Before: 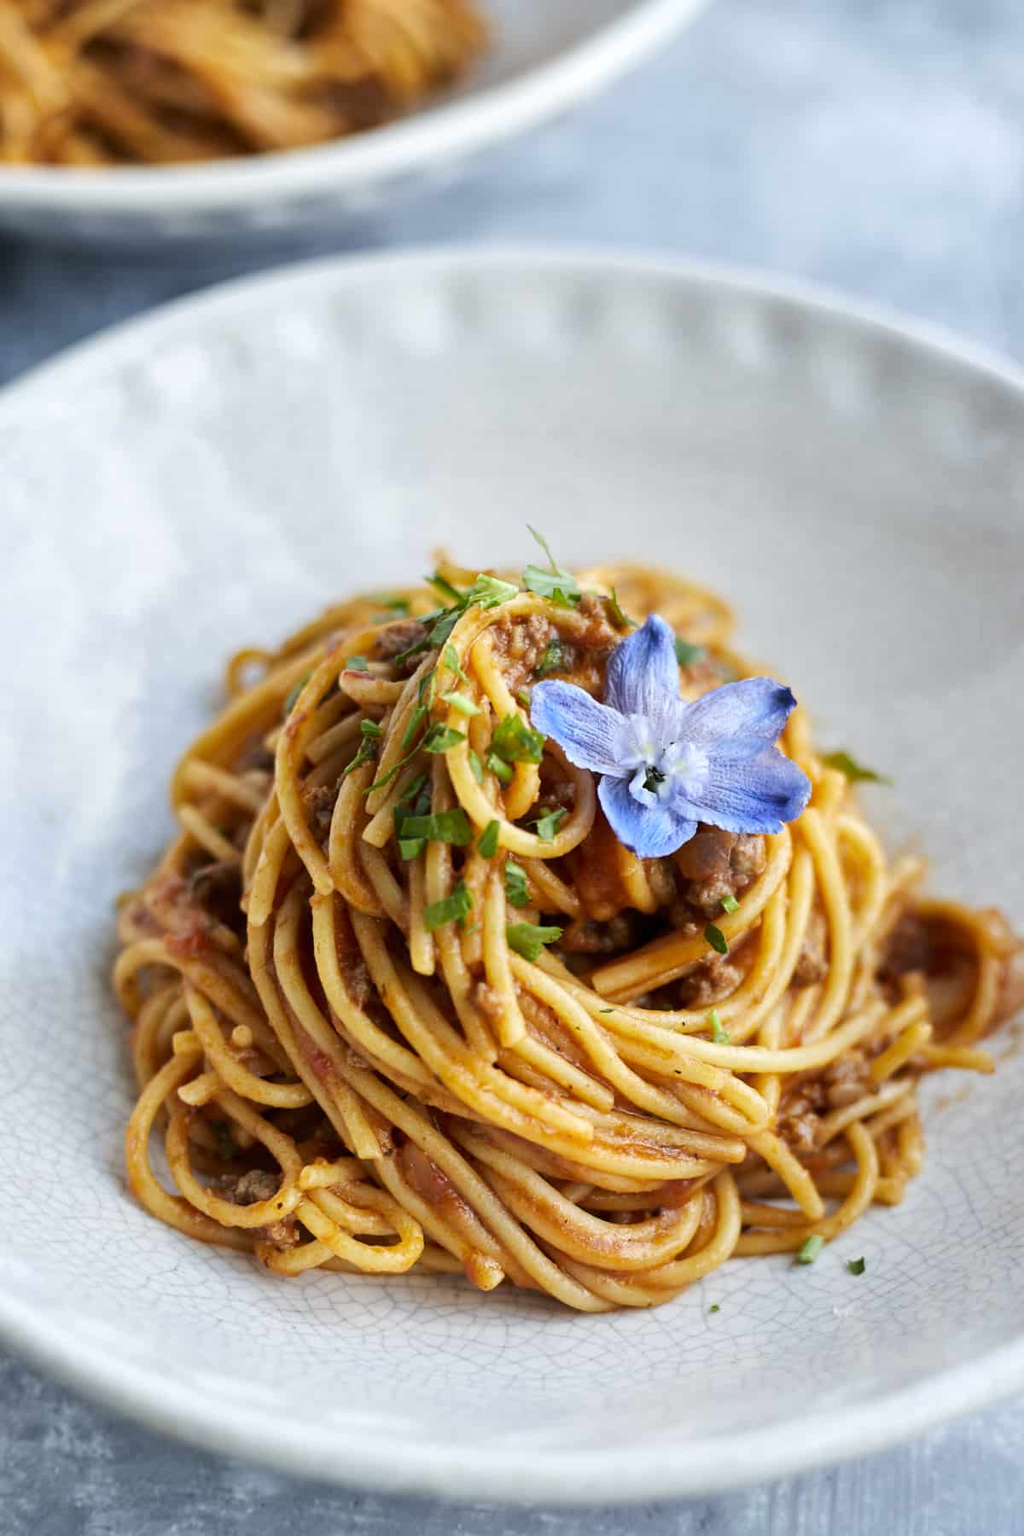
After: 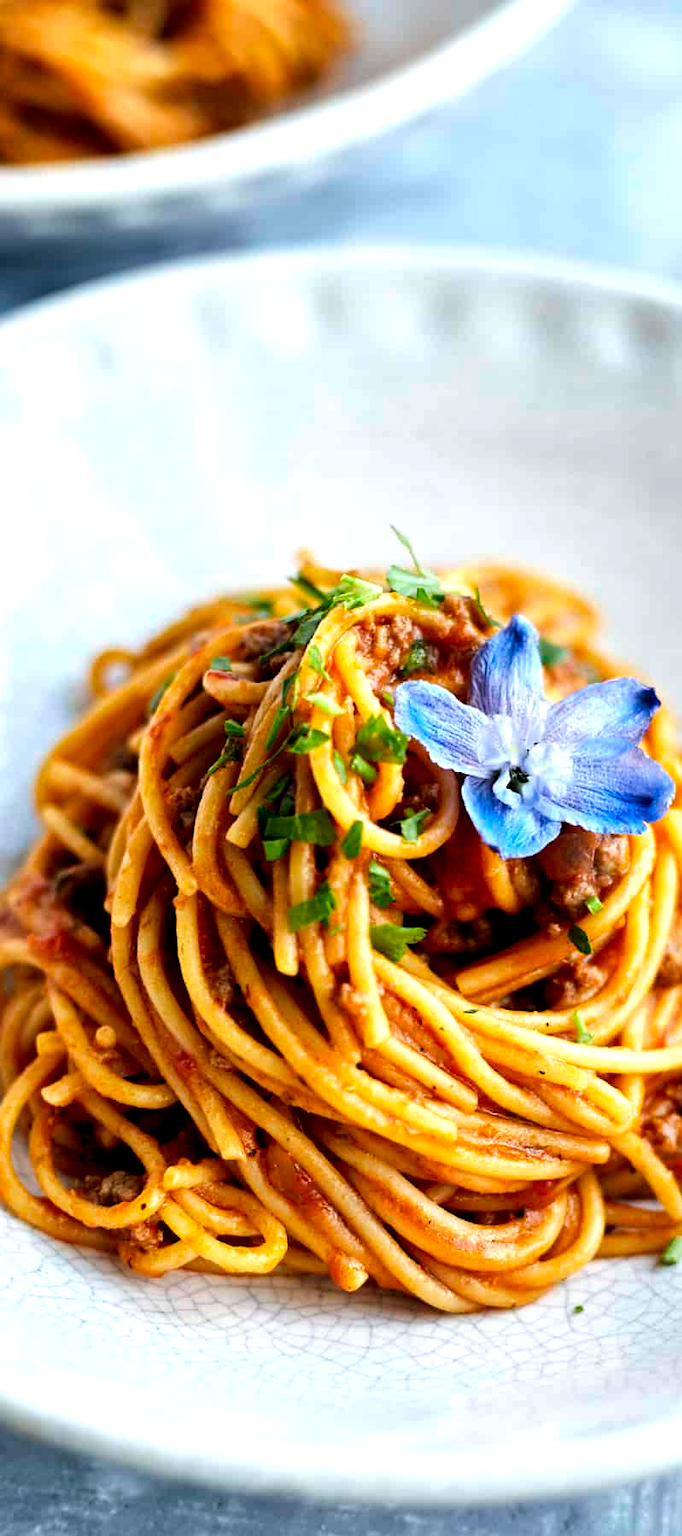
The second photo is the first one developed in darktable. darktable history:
color balance: lift [0.991, 1, 1, 1], gamma [0.996, 1, 1, 1], input saturation 98.52%, contrast 20.34%, output saturation 103.72%
crop and rotate: left 13.409%, right 19.924%
